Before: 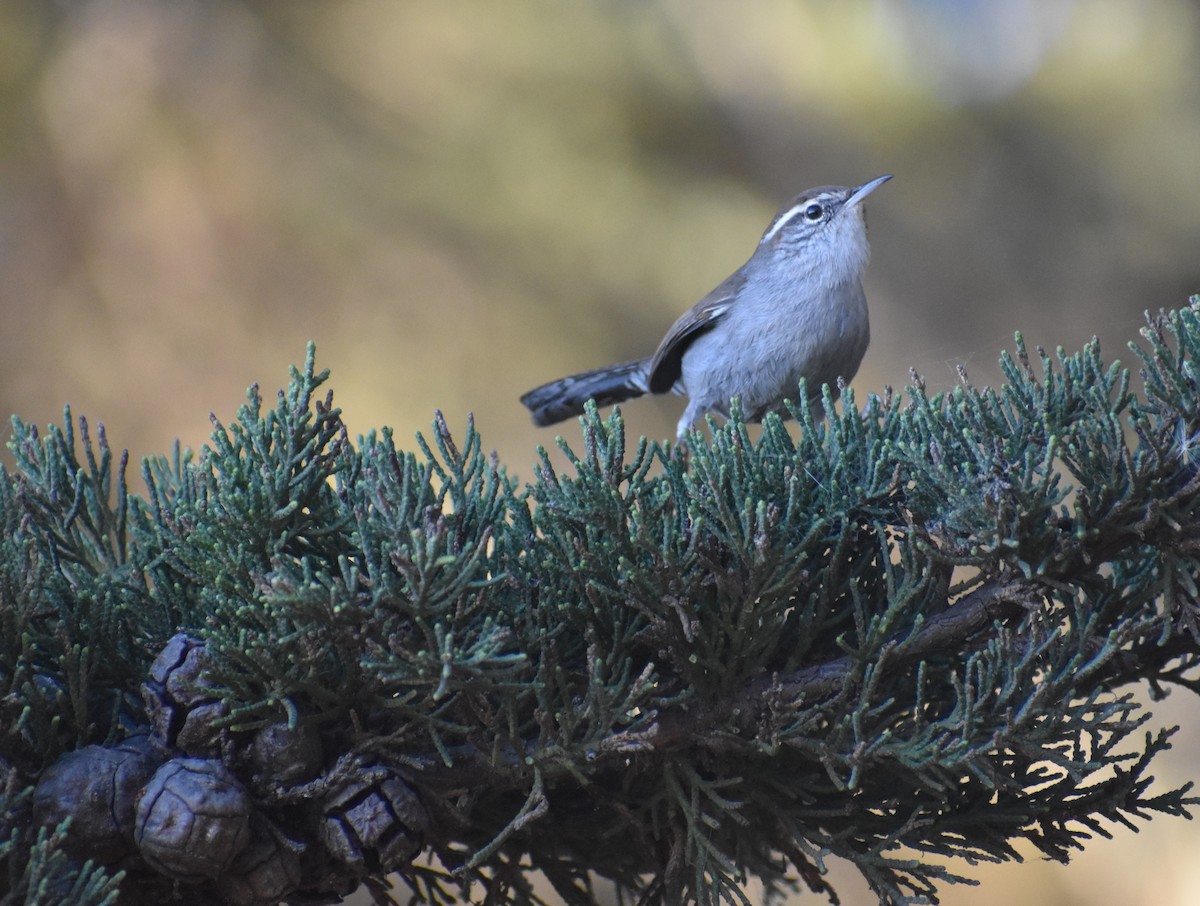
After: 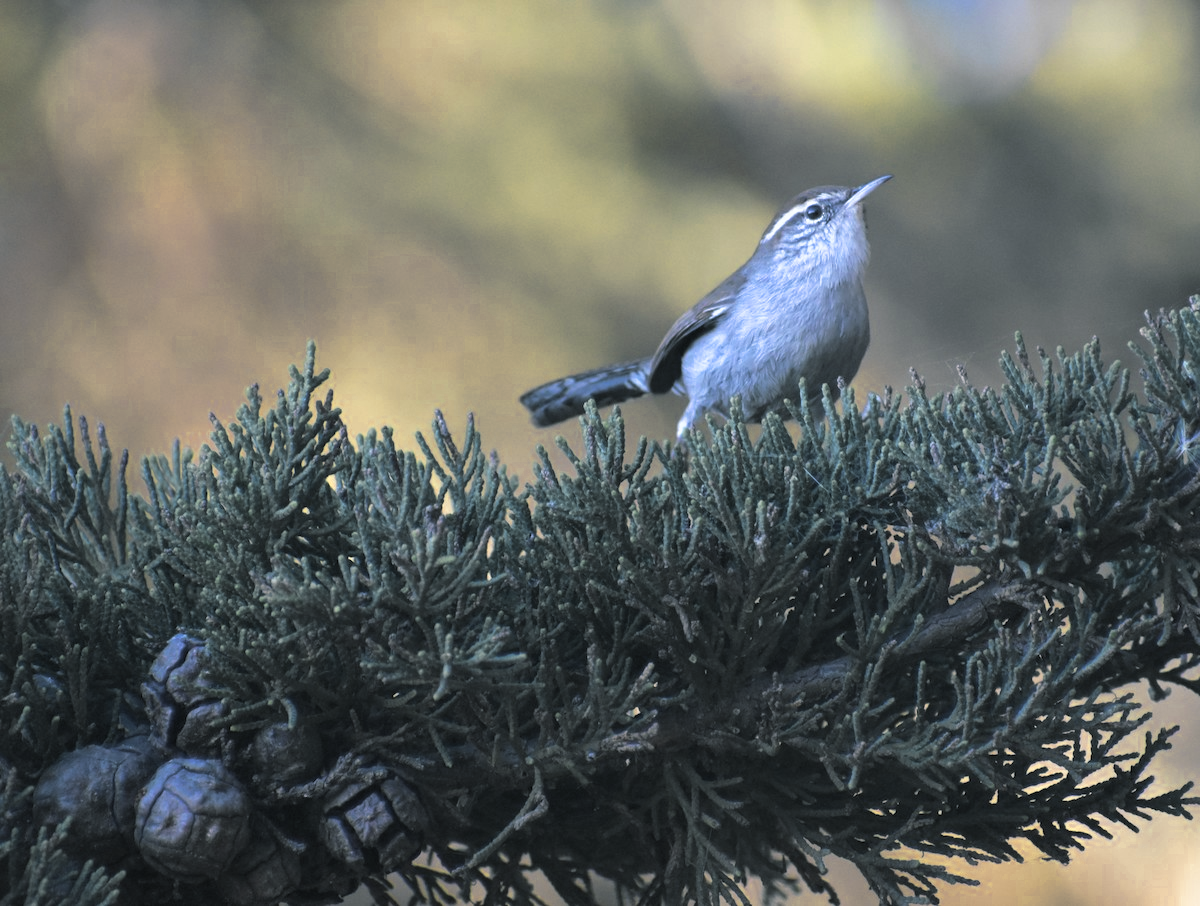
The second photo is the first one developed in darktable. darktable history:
color zones: curves: ch0 [(0, 0.485) (0.178, 0.476) (0.261, 0.623) (0.411, 0.403) (0.708, 0.603) (0.934, 0.412)]; ch1 [(0.003, 0.485) (0.149, 0.496) (0.229, 0.584) (0.326, 0.551) (0.484, 0.262) (0.757, 0.643)]
split-toning: shadows › hue 201.6°, shadows › saturation 0.16, highlights › hue 50.4°, highlights › saturation 0.2, balance -49.9
